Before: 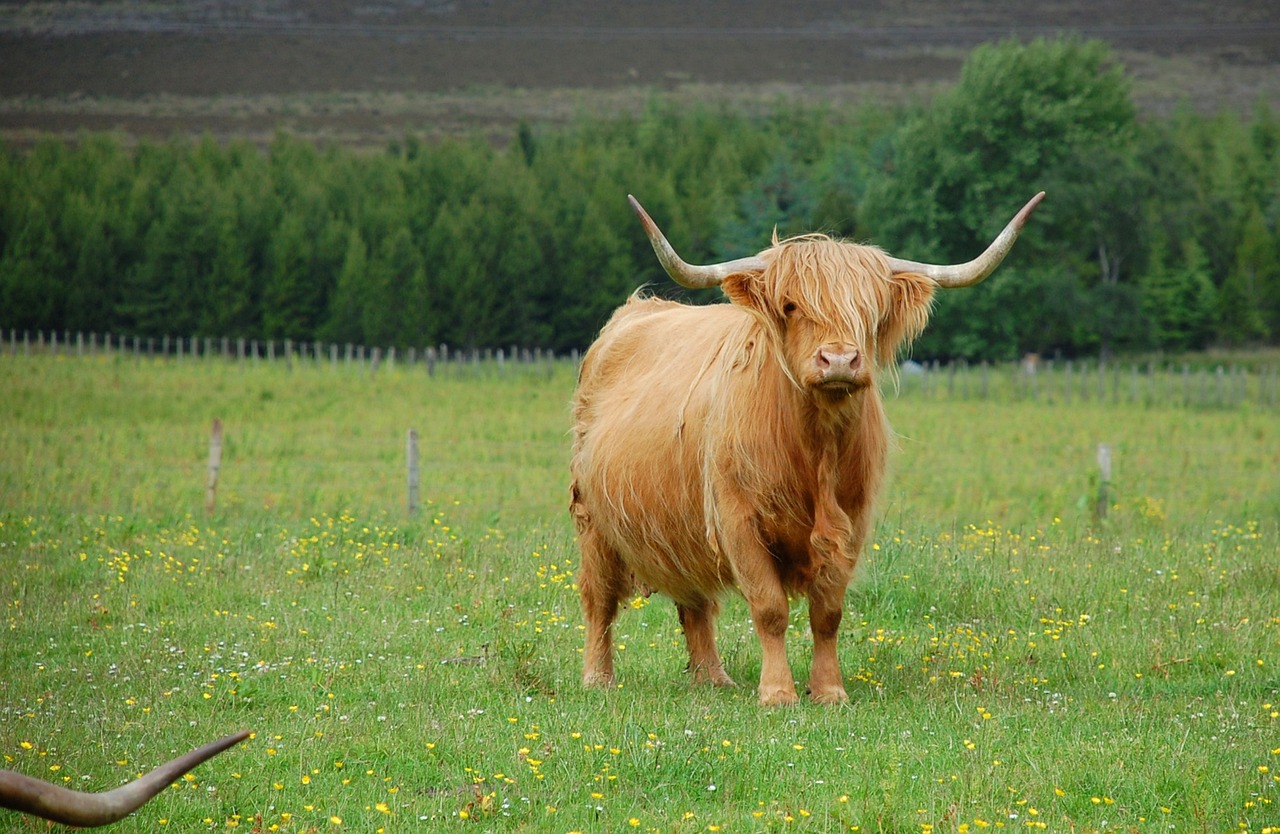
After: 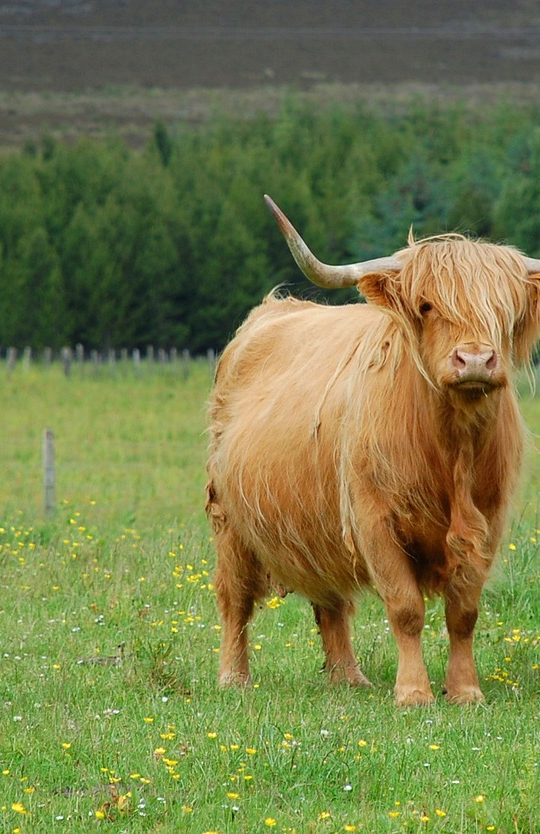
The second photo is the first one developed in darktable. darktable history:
crop: left 28.446%, right 29.31%
